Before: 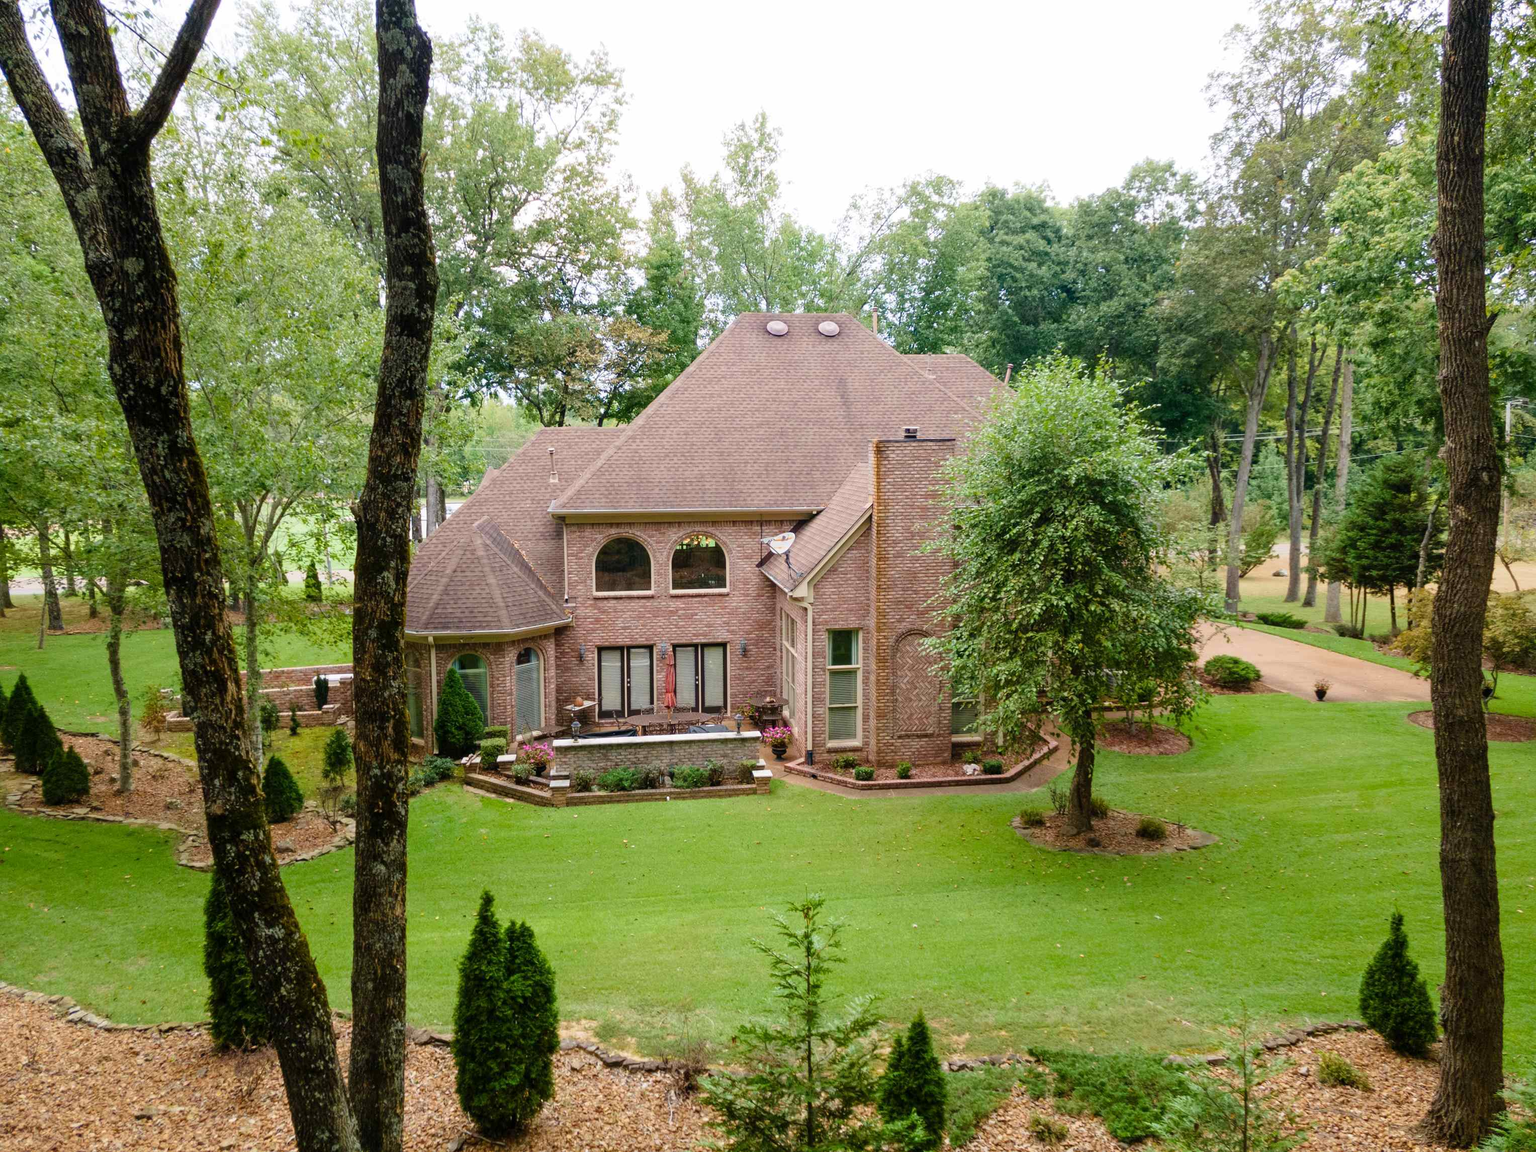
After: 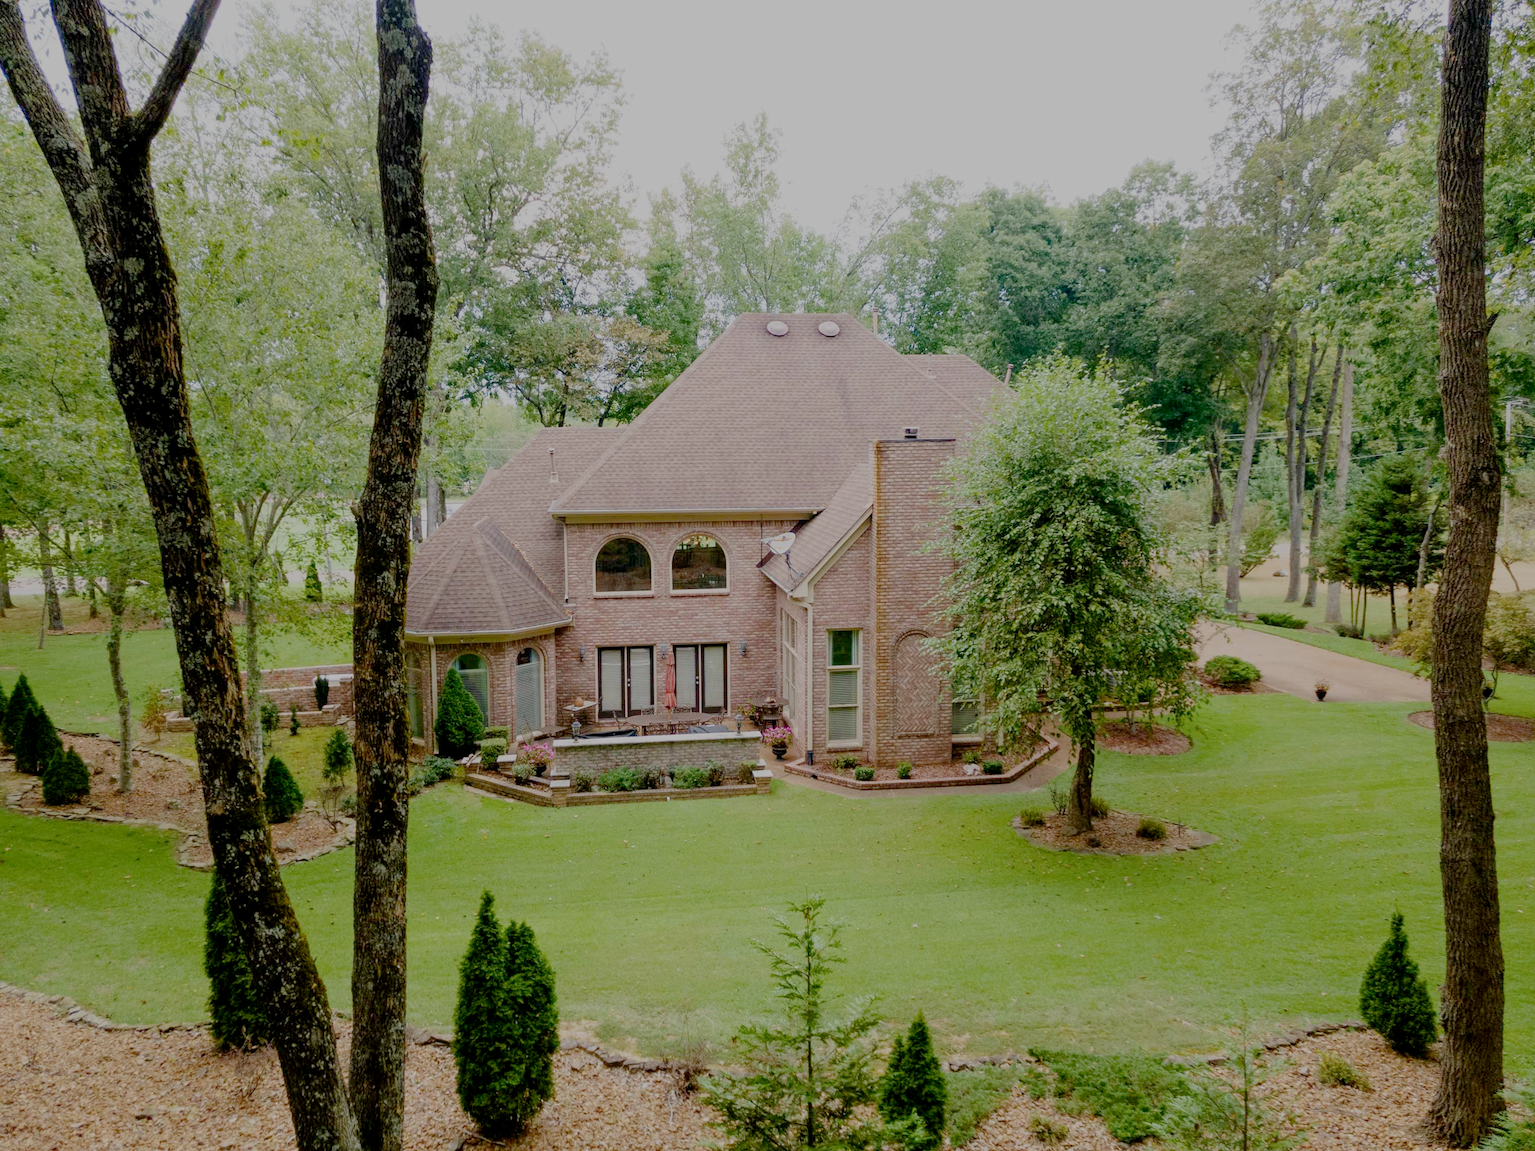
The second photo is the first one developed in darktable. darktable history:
filmic rgb: black relative exposure -7.06 EV, white relative exposure 5.95 EV, threshold 2.97 EV, target black luminance 0%, hardness 2.77, latitude 60.58%, contrast 0.699, highlights saturation mix 11.08%, shadows ↔ highlights balance -0.049%, add noise in highlights 0.002, preserve chrominance no, color science v3 (2019), use custom middle-gray values true, contrast in highlights soft, enable highlight reconstruction true
